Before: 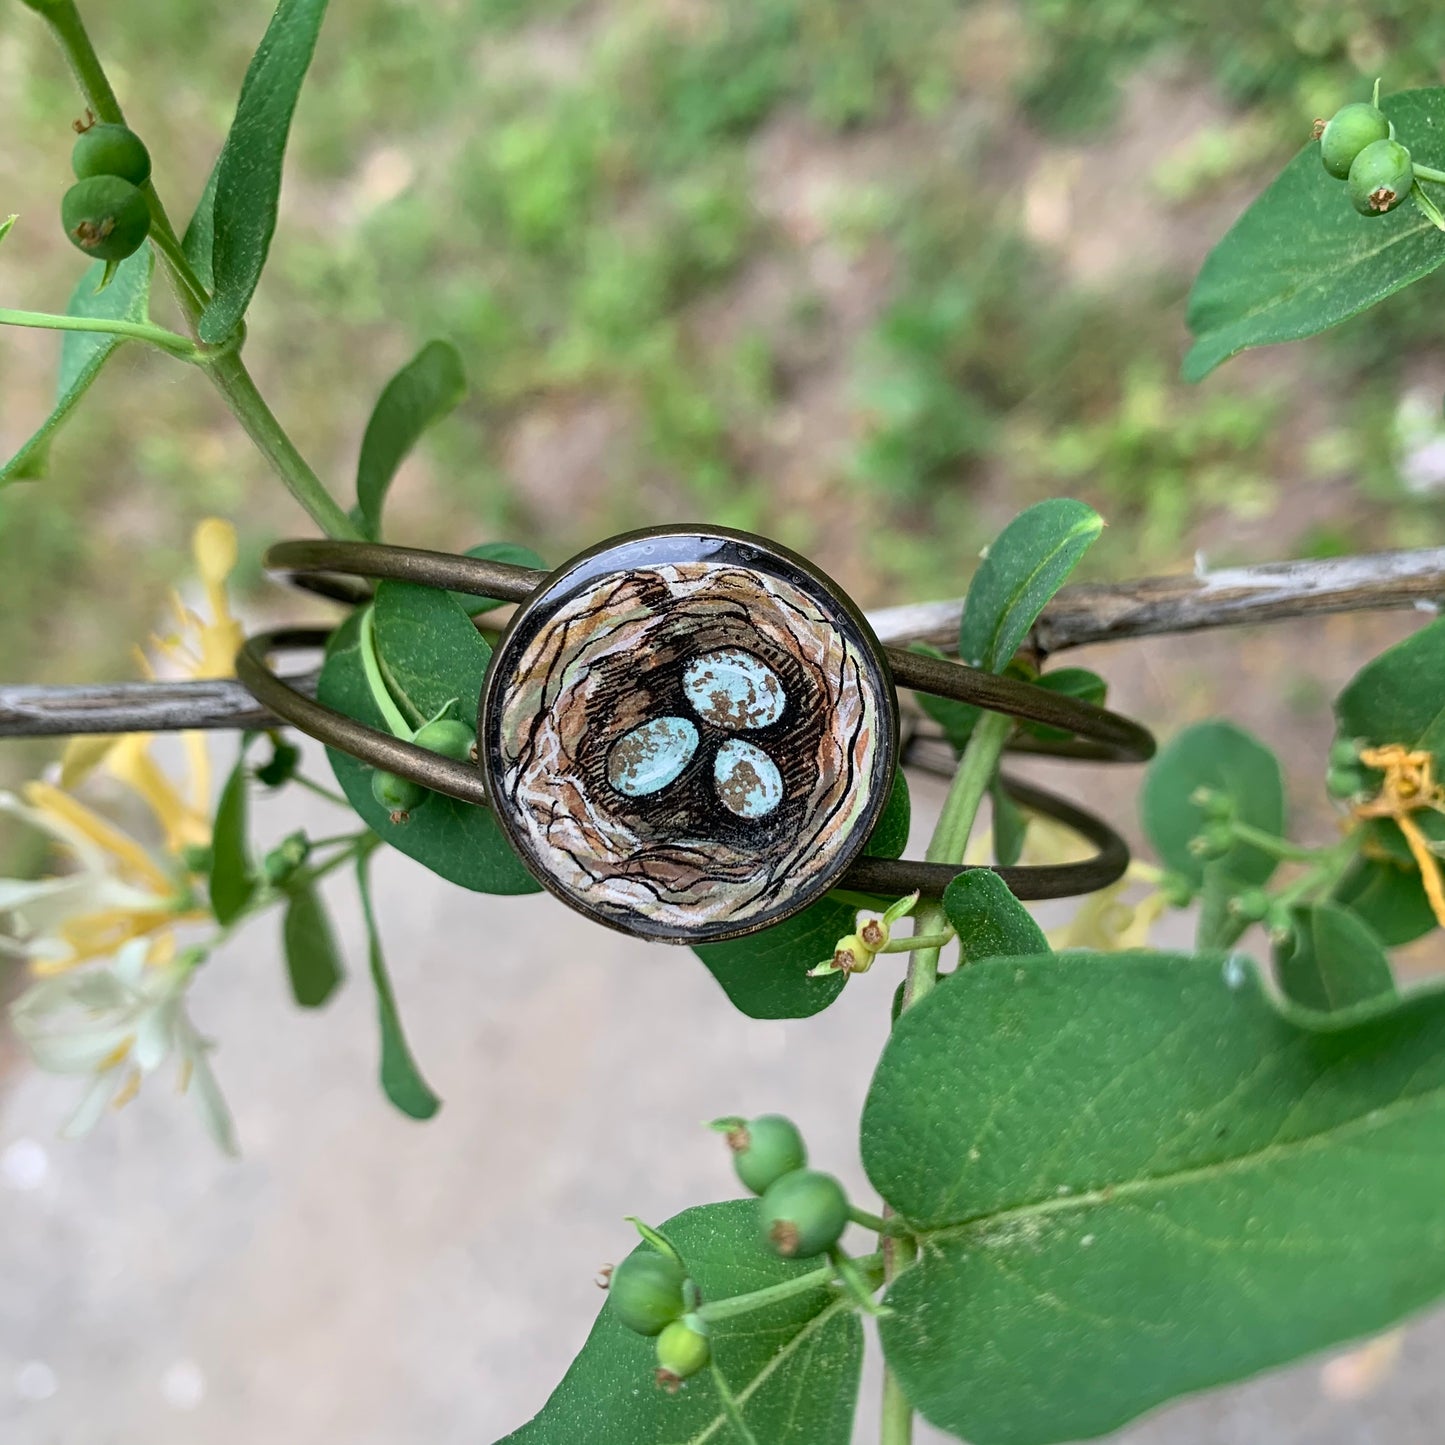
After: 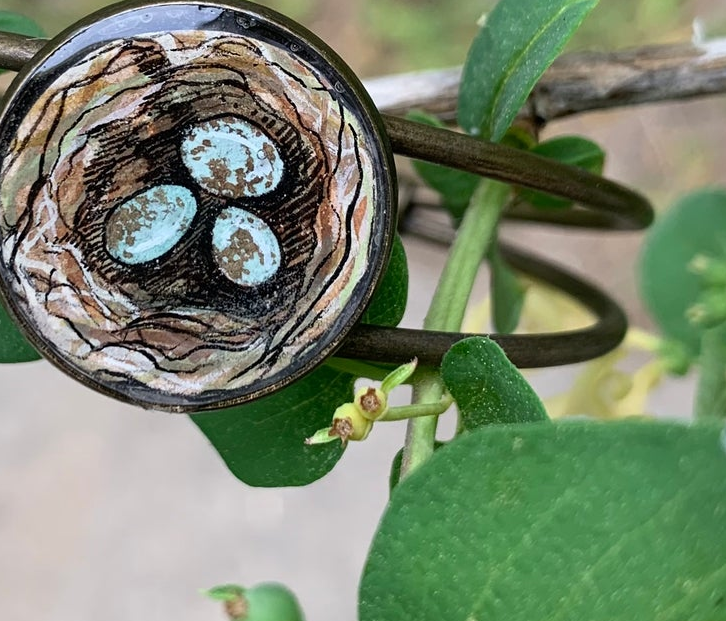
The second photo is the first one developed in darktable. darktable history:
crop: left 34.762%, top 36.886%, right 14.929%, bottom 20.082%
